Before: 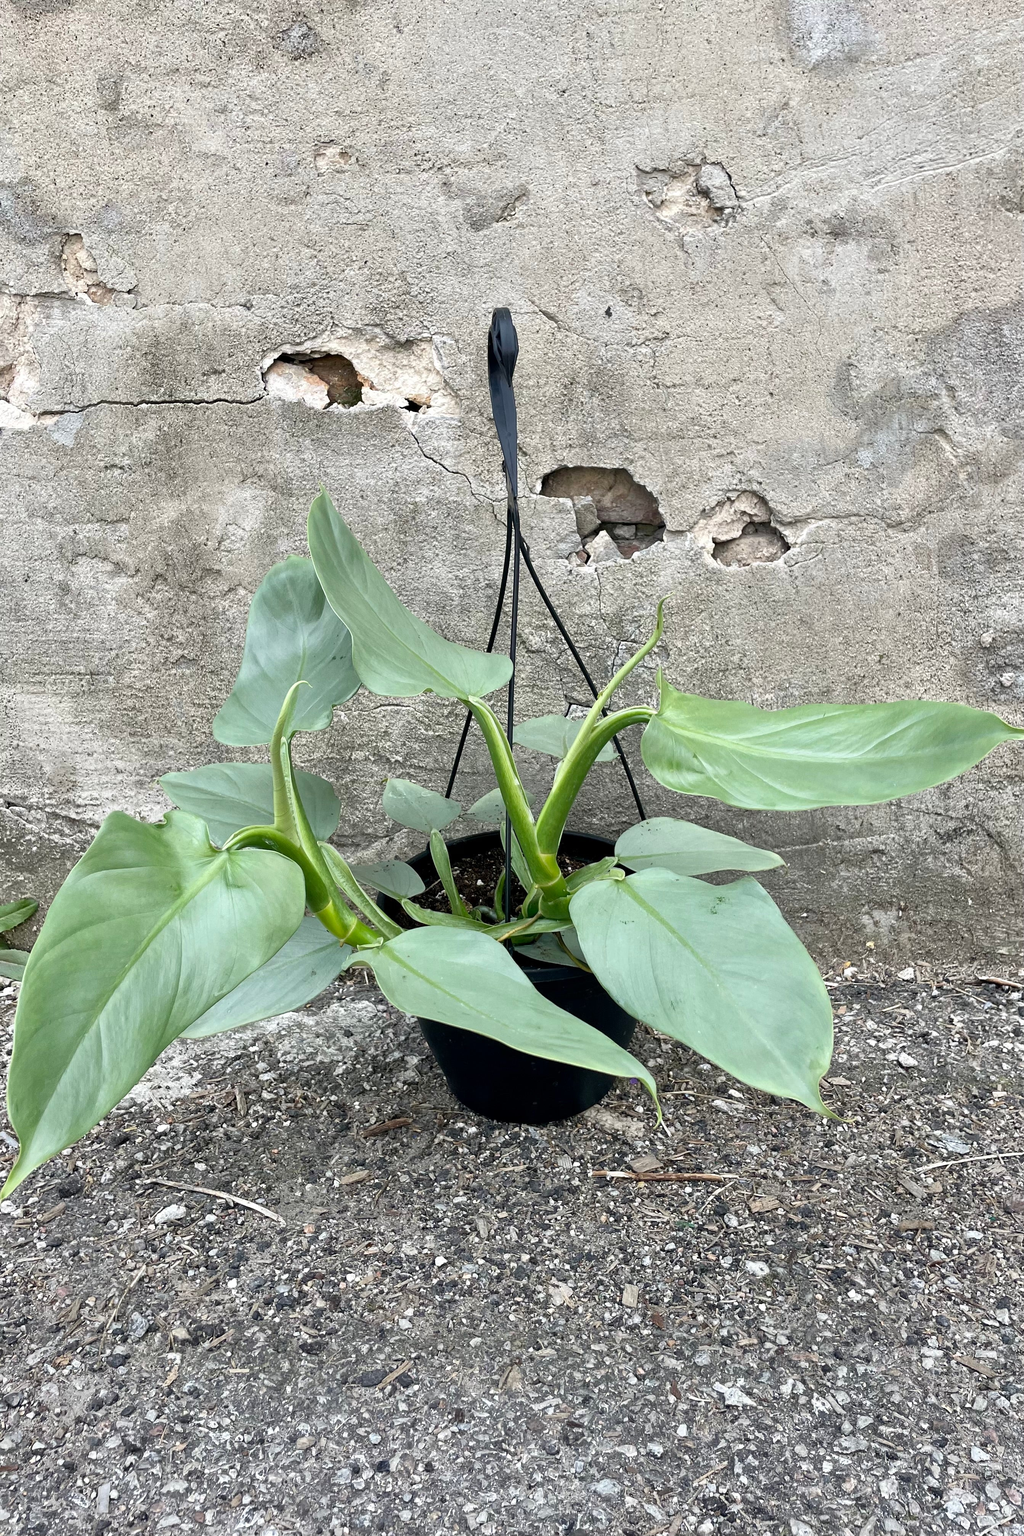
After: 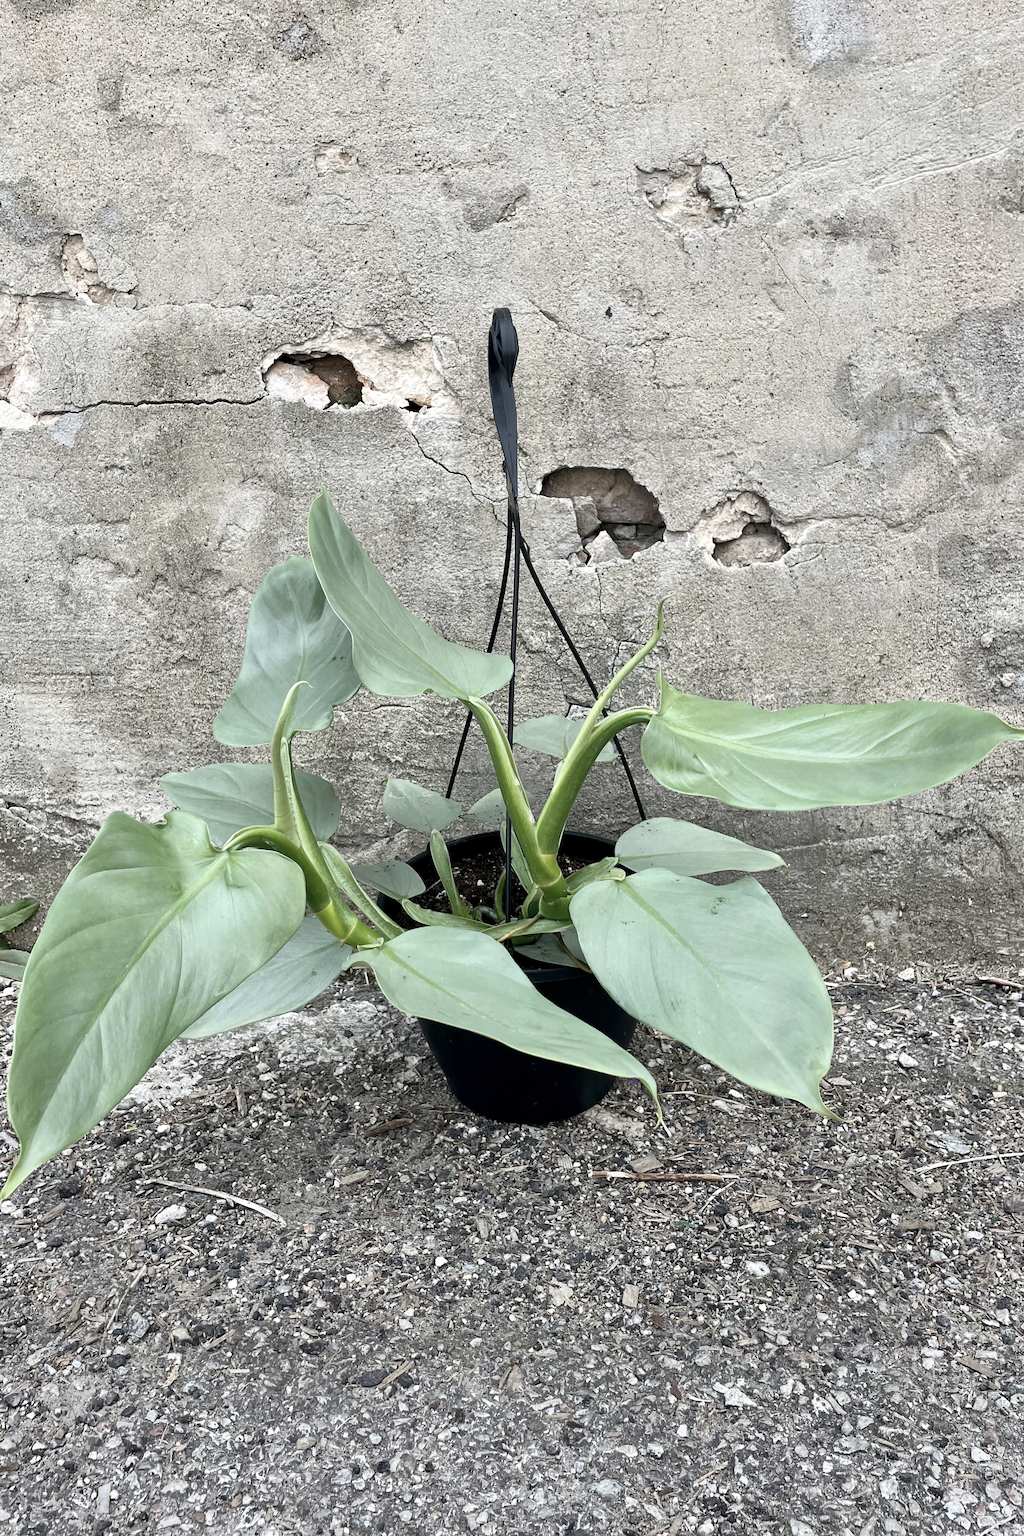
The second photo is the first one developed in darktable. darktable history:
contrast brightness saturation: contrast 0.099, saturation -0.291
